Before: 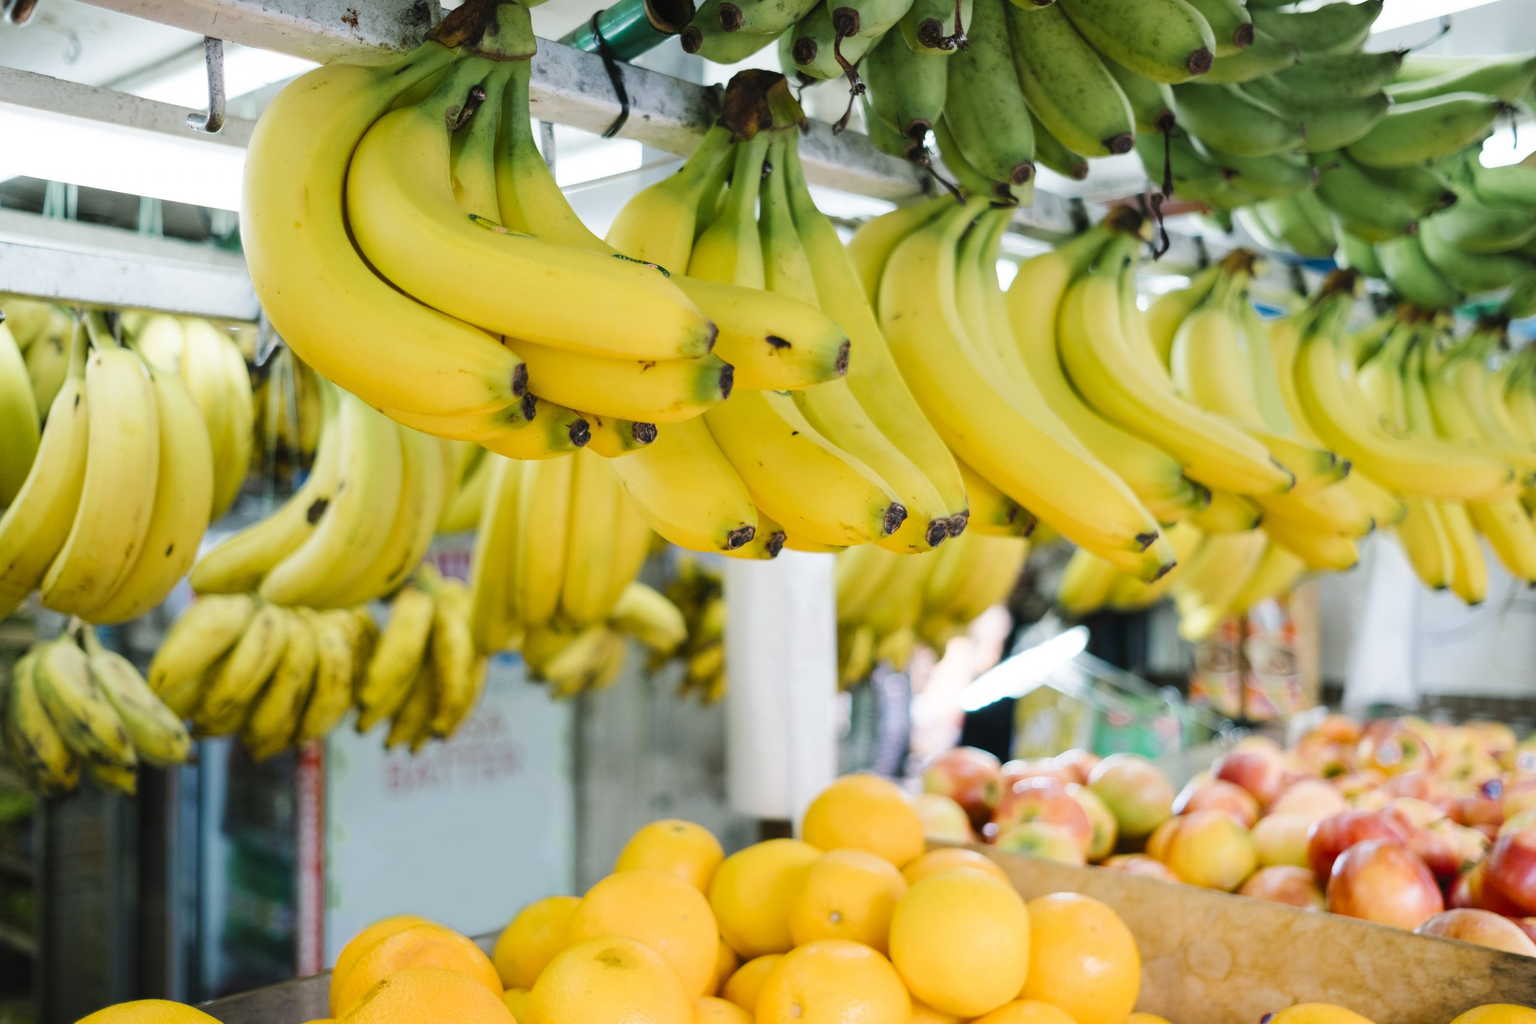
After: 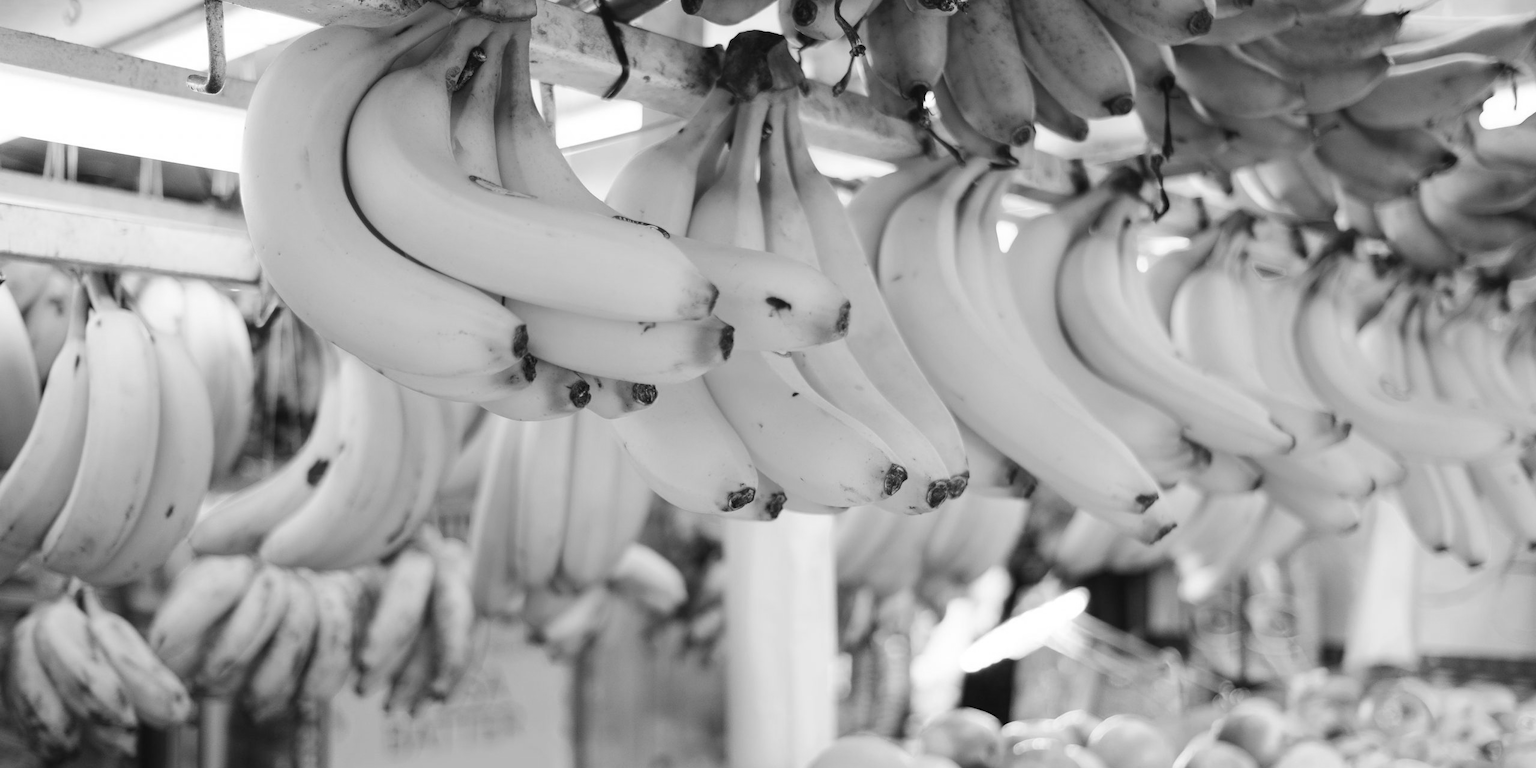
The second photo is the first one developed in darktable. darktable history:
crop: top 3.857%, bottom 21.132%
monochrome: on, module defaults
color correction: highlights a* 4.02, highlights b* 4.98, shadows a* -7.55, shadows b* 4.98
